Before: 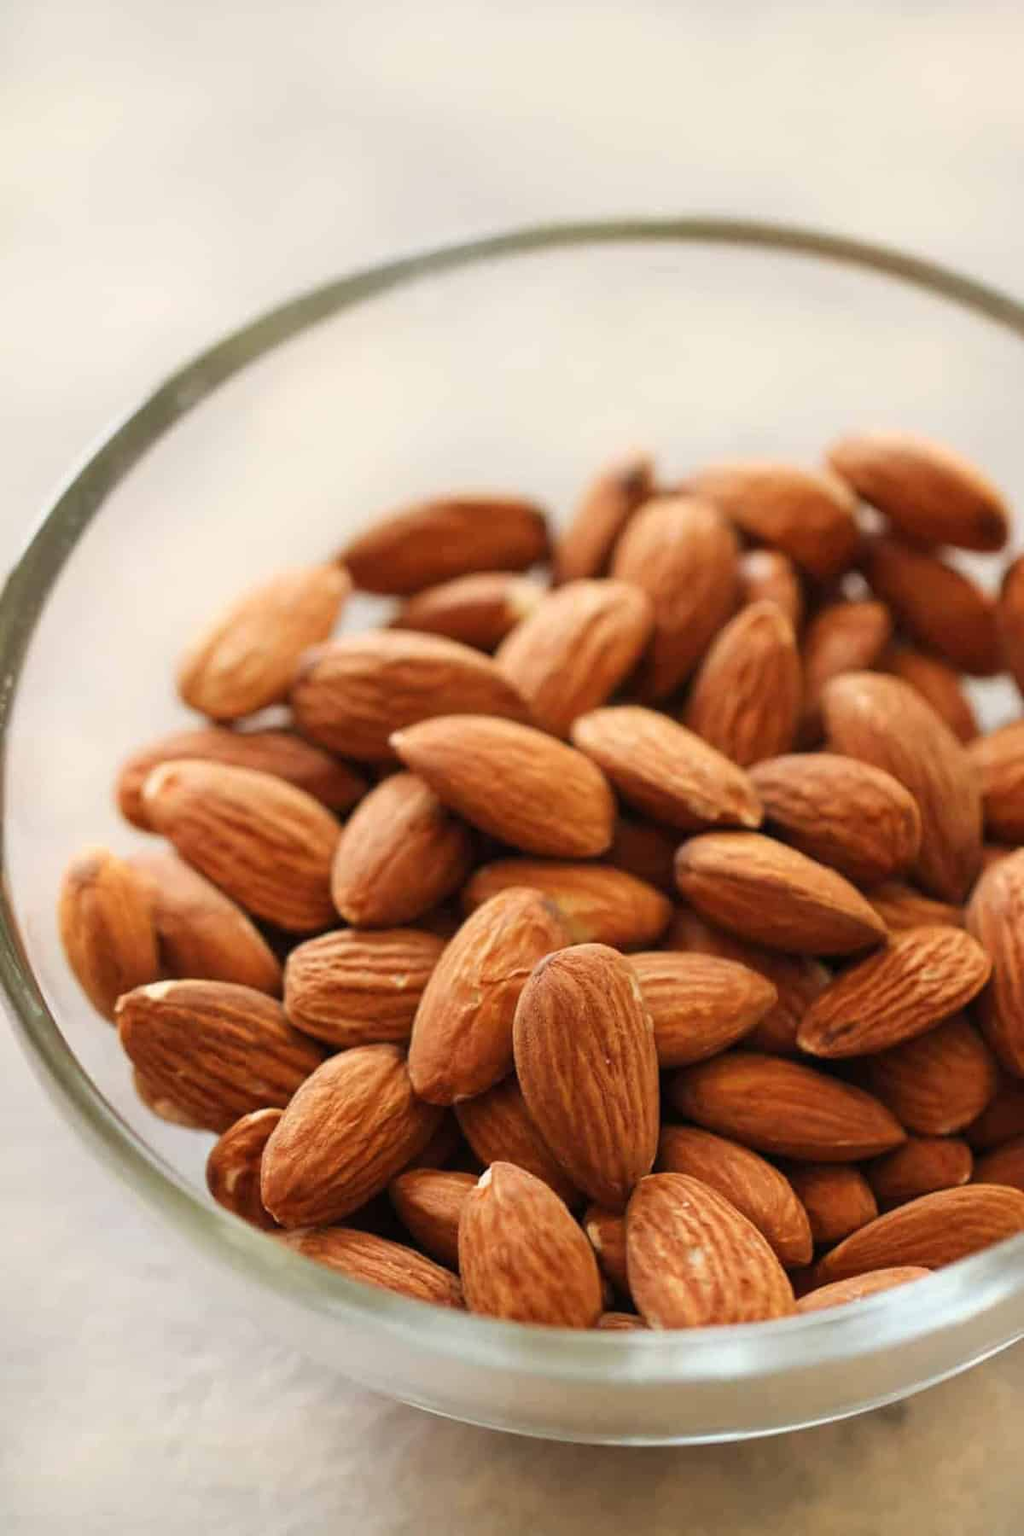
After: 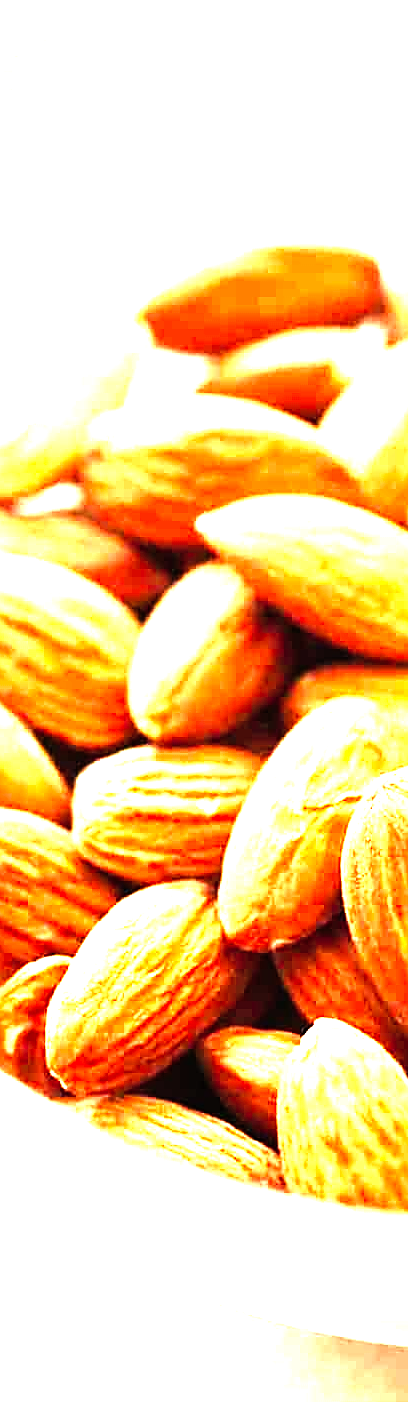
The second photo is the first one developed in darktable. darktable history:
sharpen: on, module defaults
exposure: exposure 0.496 EV, compensate exposure bias true, compensate highlight preservation false
levels: levels [0, 0.352, 0.703]
crop and rotate: left 21.698%, top 19.097%, right 44.25%, bottom 3.002%
color correction: highlights b* 0.055
base curve: curves: ch0 [(0, 0) (0.007, 0.004) (0.027, 0.03) (0.046, 0.07) (0.207, 0.54) (0.442, 0.872) (0.673, 0.972) (1, 1)], preserve colors none
color zones: curves: ch1 [(0, 0.469) (0.001, 0.469) (0.12, 0.446) (0.248, 0.469) (0.5, 0.5) (0.748, 0.5) (0.999, 0.469) (1, 0.469)]
